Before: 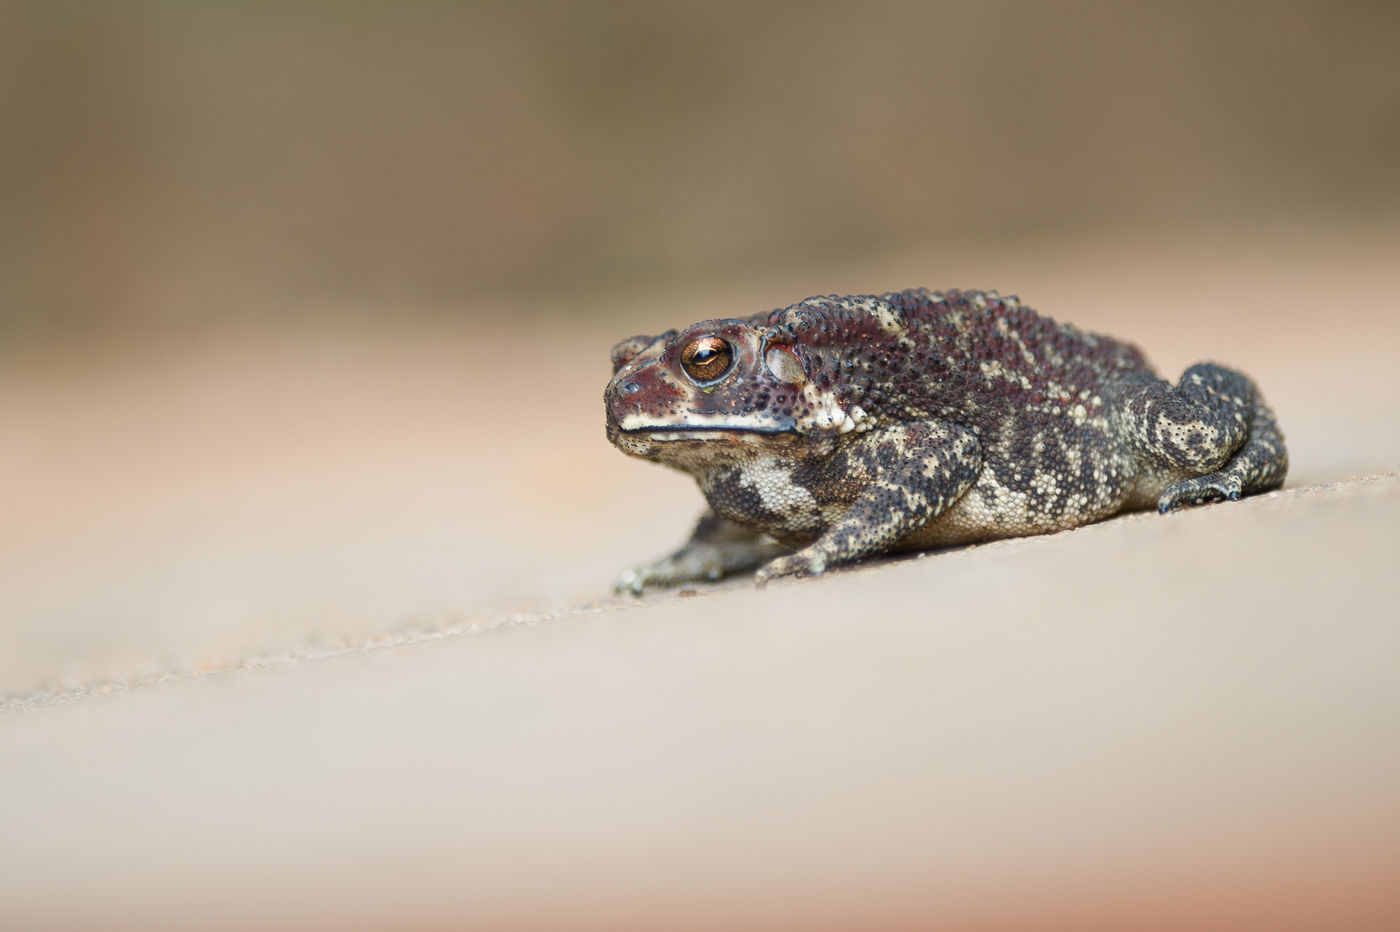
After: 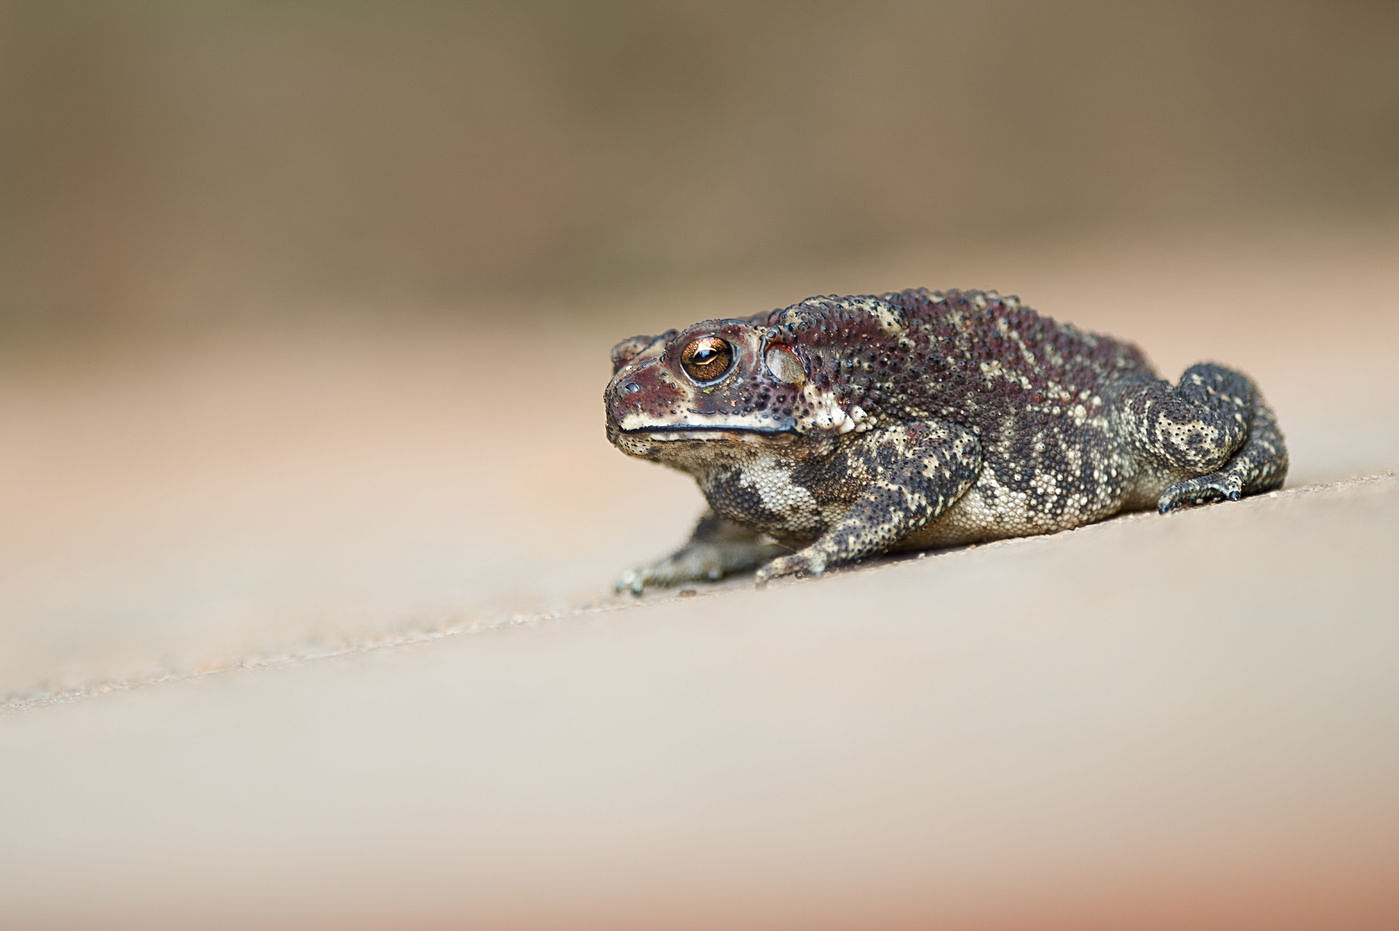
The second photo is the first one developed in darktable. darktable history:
crop: left 0.015%
sharpen: on, module defaults
